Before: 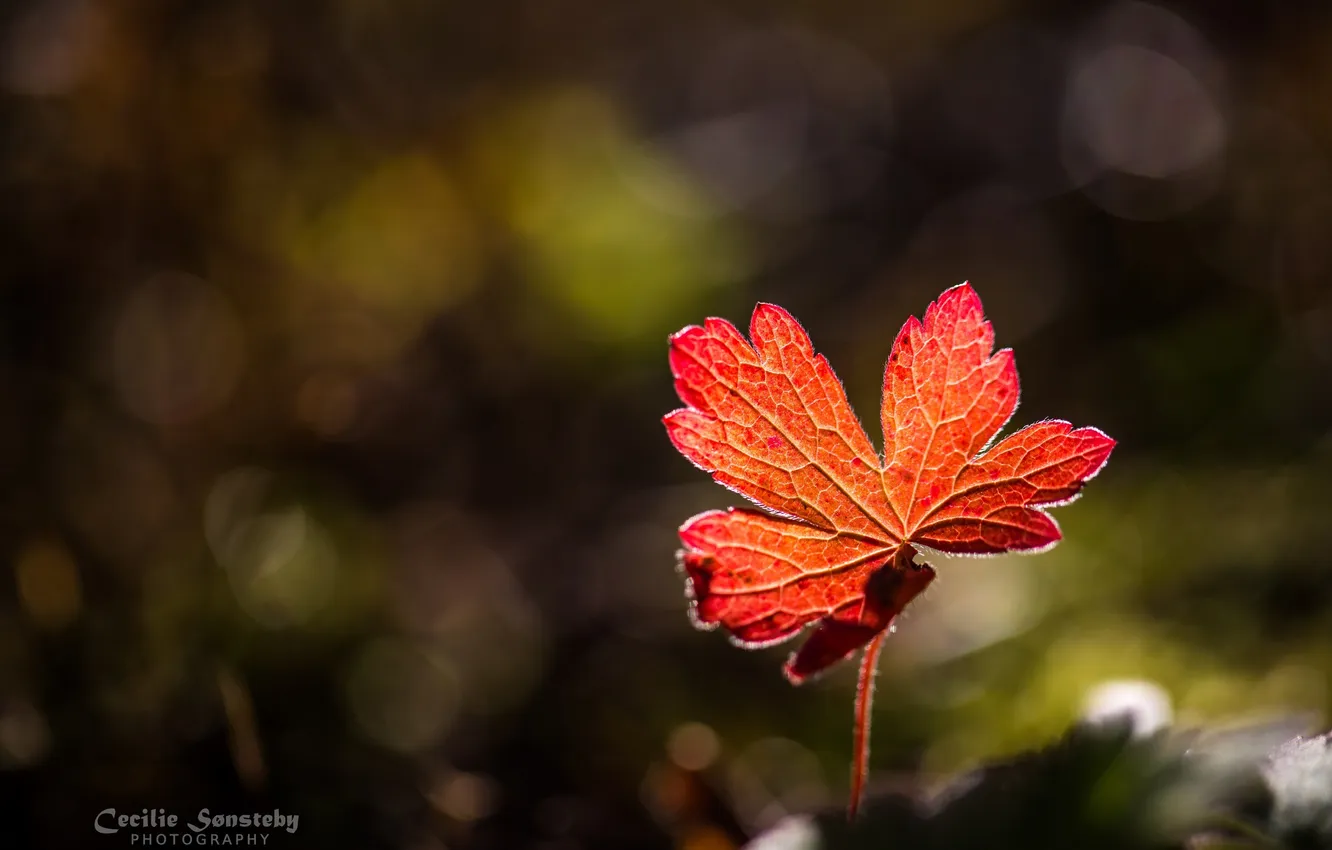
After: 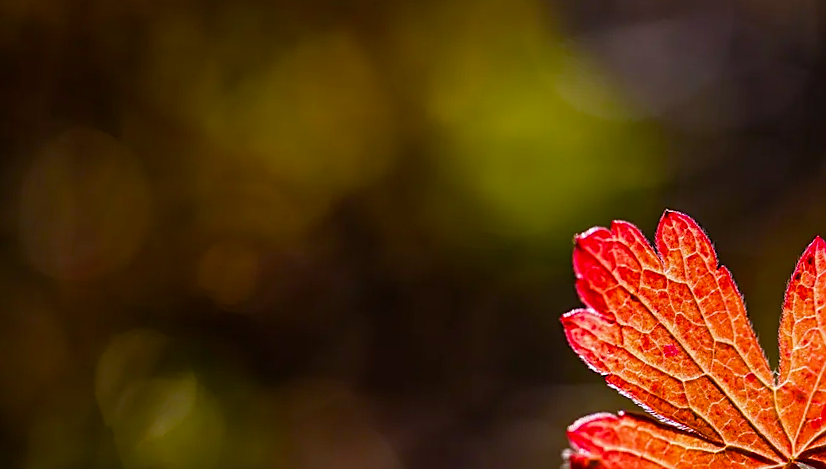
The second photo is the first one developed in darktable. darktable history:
sharpen: on, module defaults
color balance rgb: perceptual saturation grading › global saturation 20%, perceptual saturation grading › highlights -25%, perceptual saturation grading › shadows 50%
crop and rotate: angle -4.99°, left 2.122%, top 6.945%, right 27.566%, bottom 30.519%
white balance: red 0.974, blue 1.044
